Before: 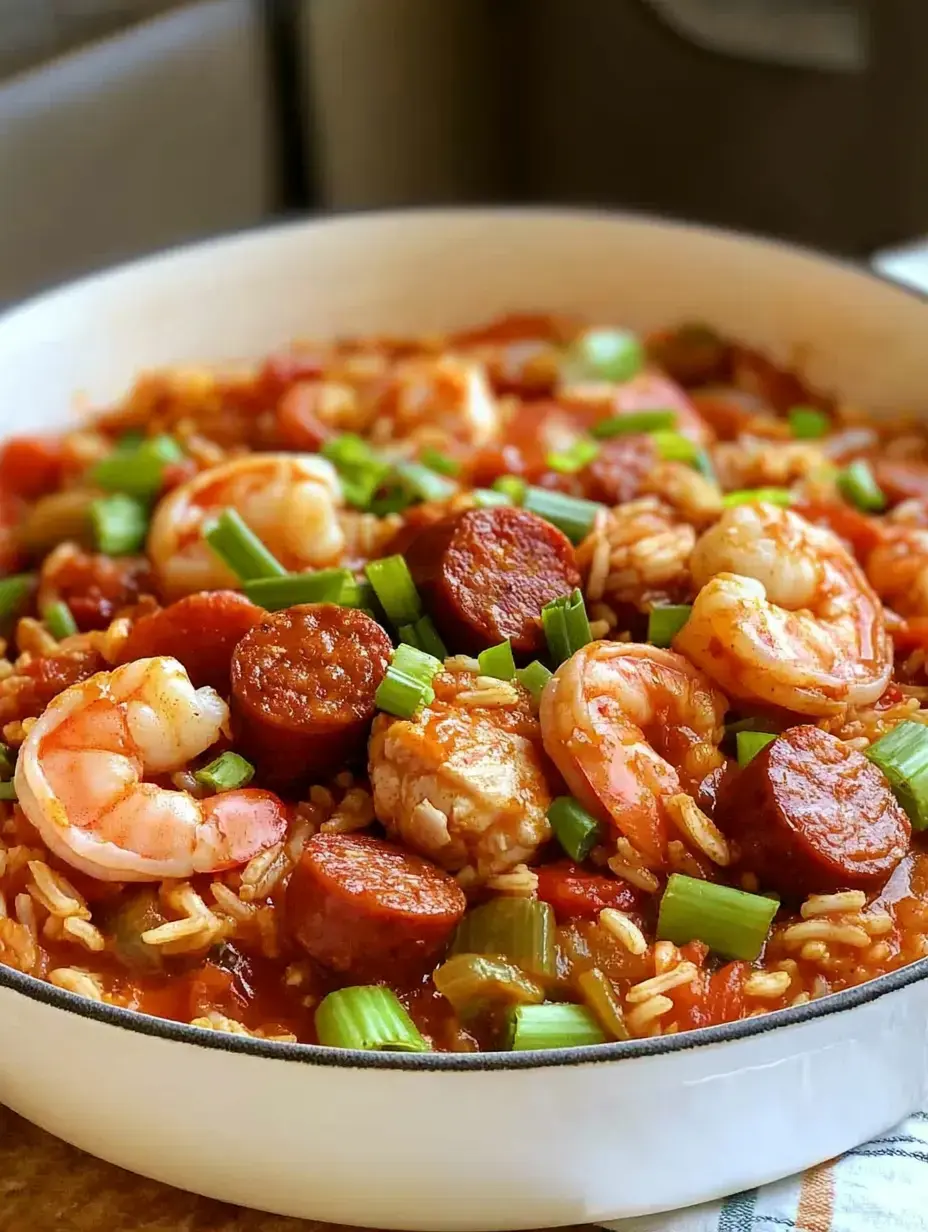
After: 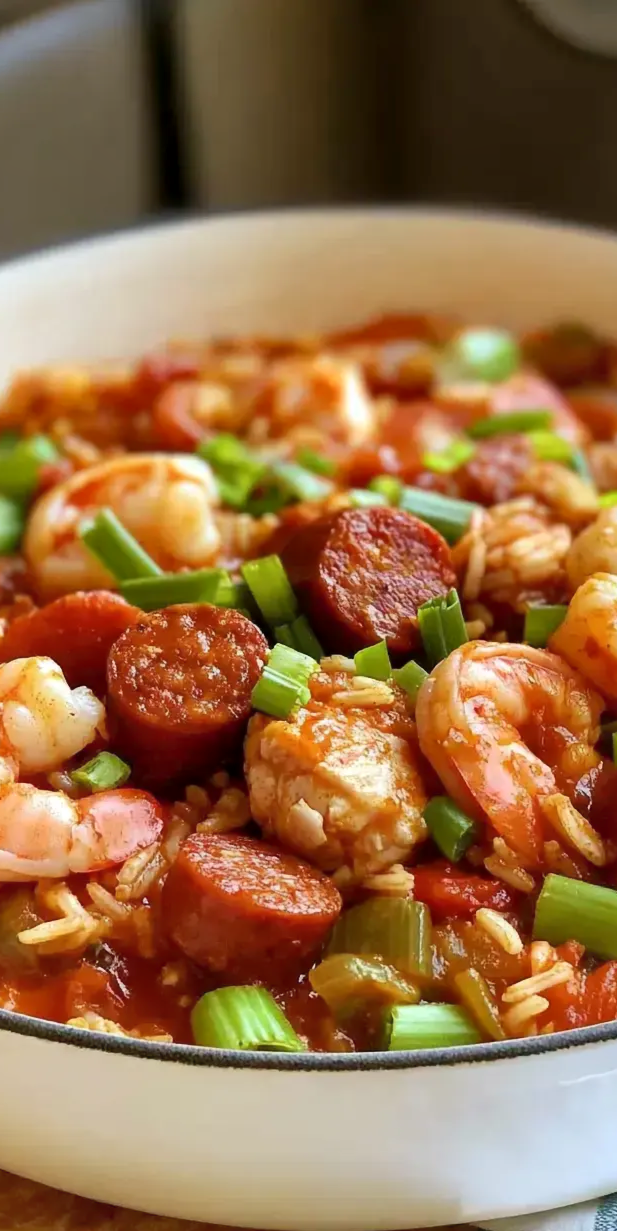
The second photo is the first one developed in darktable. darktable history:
local contrast: mode bilateral grid, contrast 21, coarseness 49, detail 120%, midtone range 0.2
crop and rotate: left 13.464%, right 19.952%
contrast equalizer: y [[0.5 ×4, 0.467, 0.376], [0.5 ×6], [0.5 ×6], [0 ×6], [0 ×6]]
shadows and highlights: shadows 43.23, highlights 6.88
